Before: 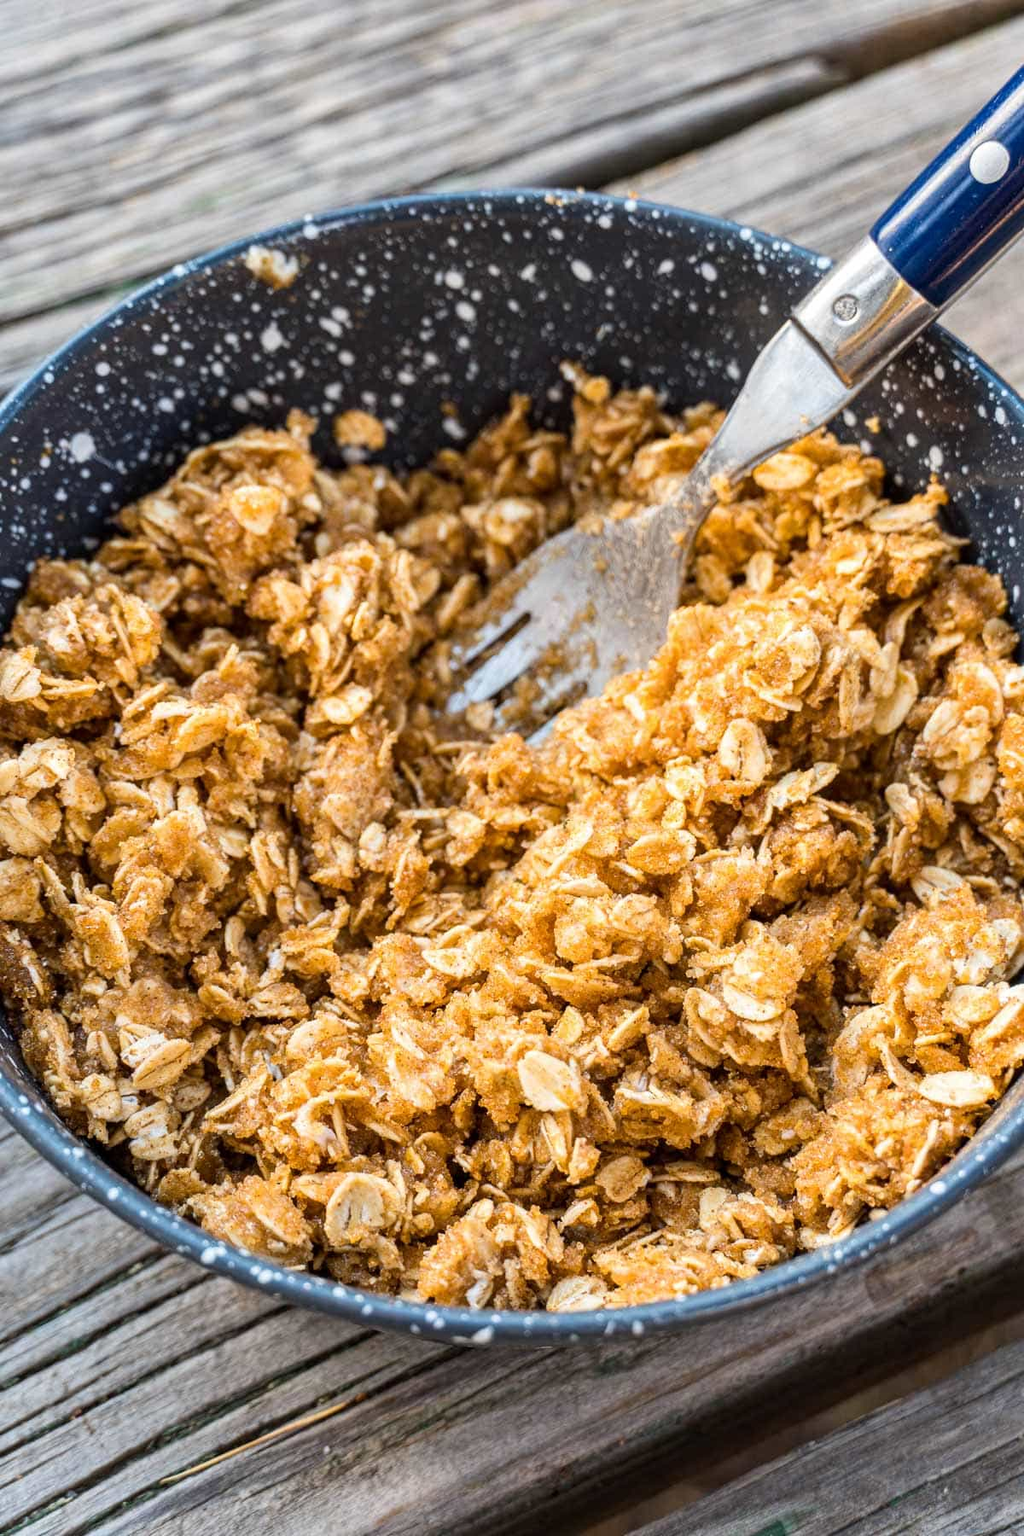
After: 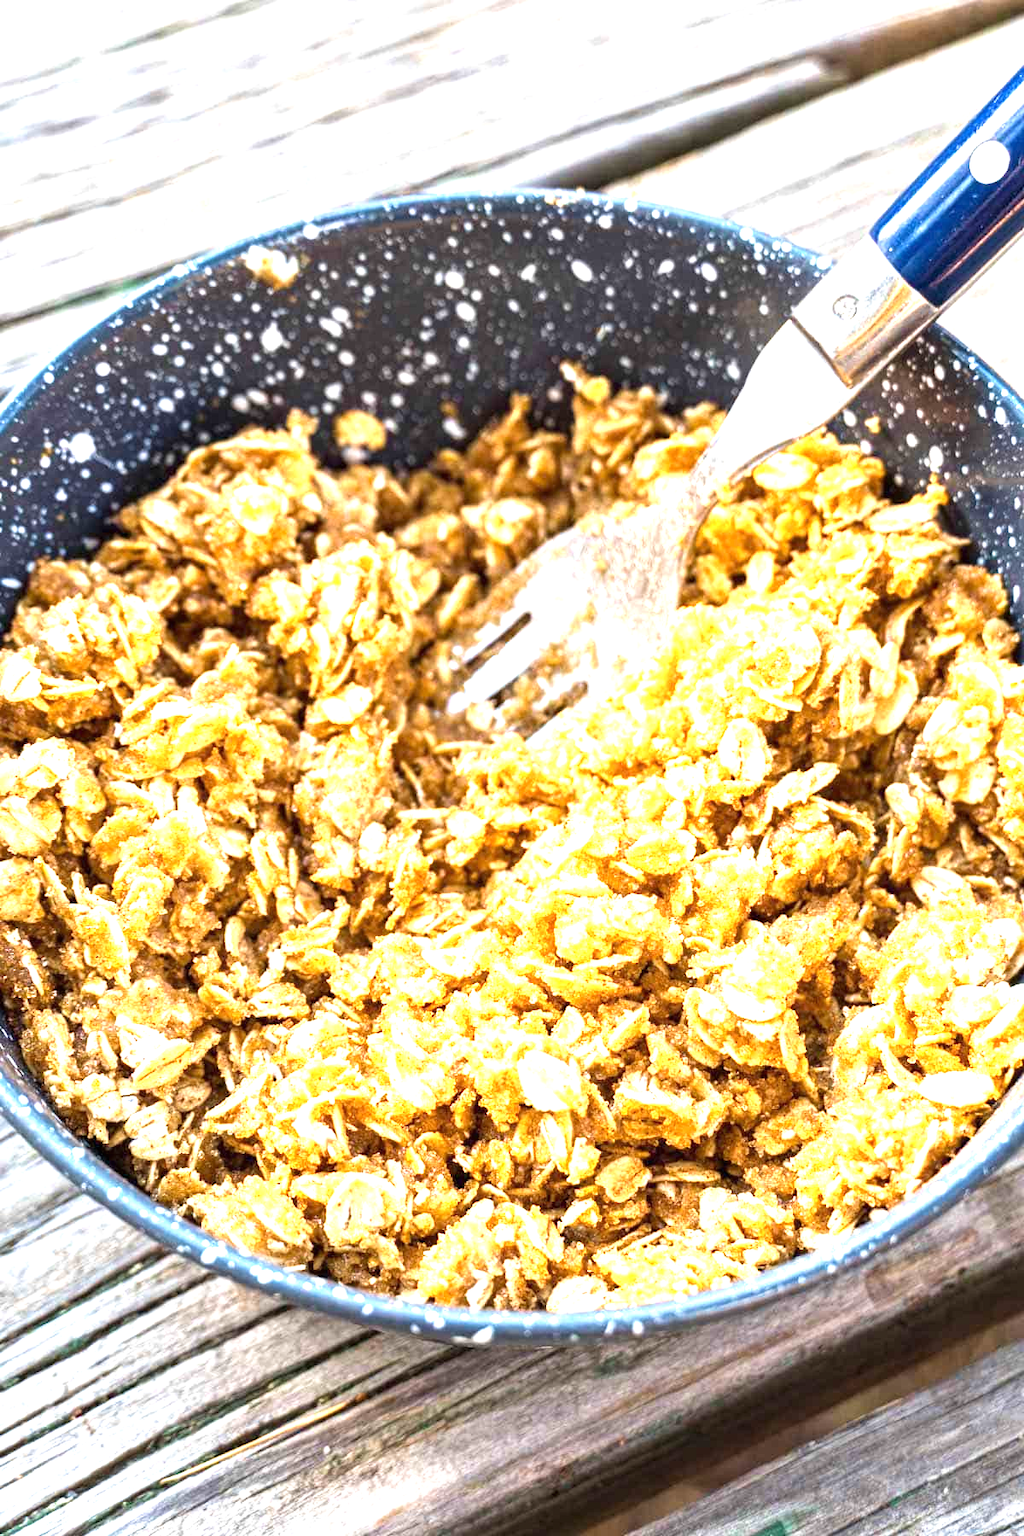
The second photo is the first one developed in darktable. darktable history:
velvia: on, module defaults
exposure: black level correction 0, exposure 1.496 EV, compensate exposure bias true, compensate highlight preservation false
